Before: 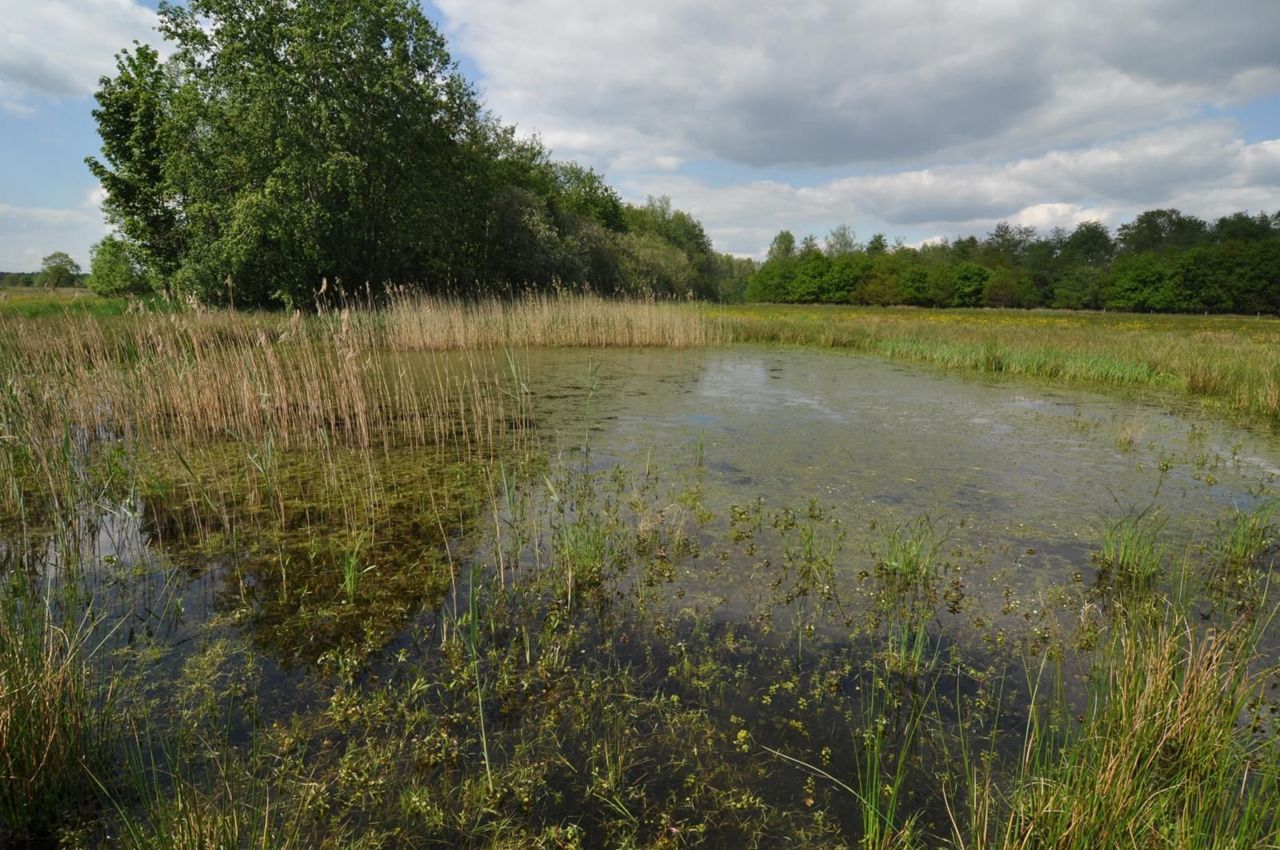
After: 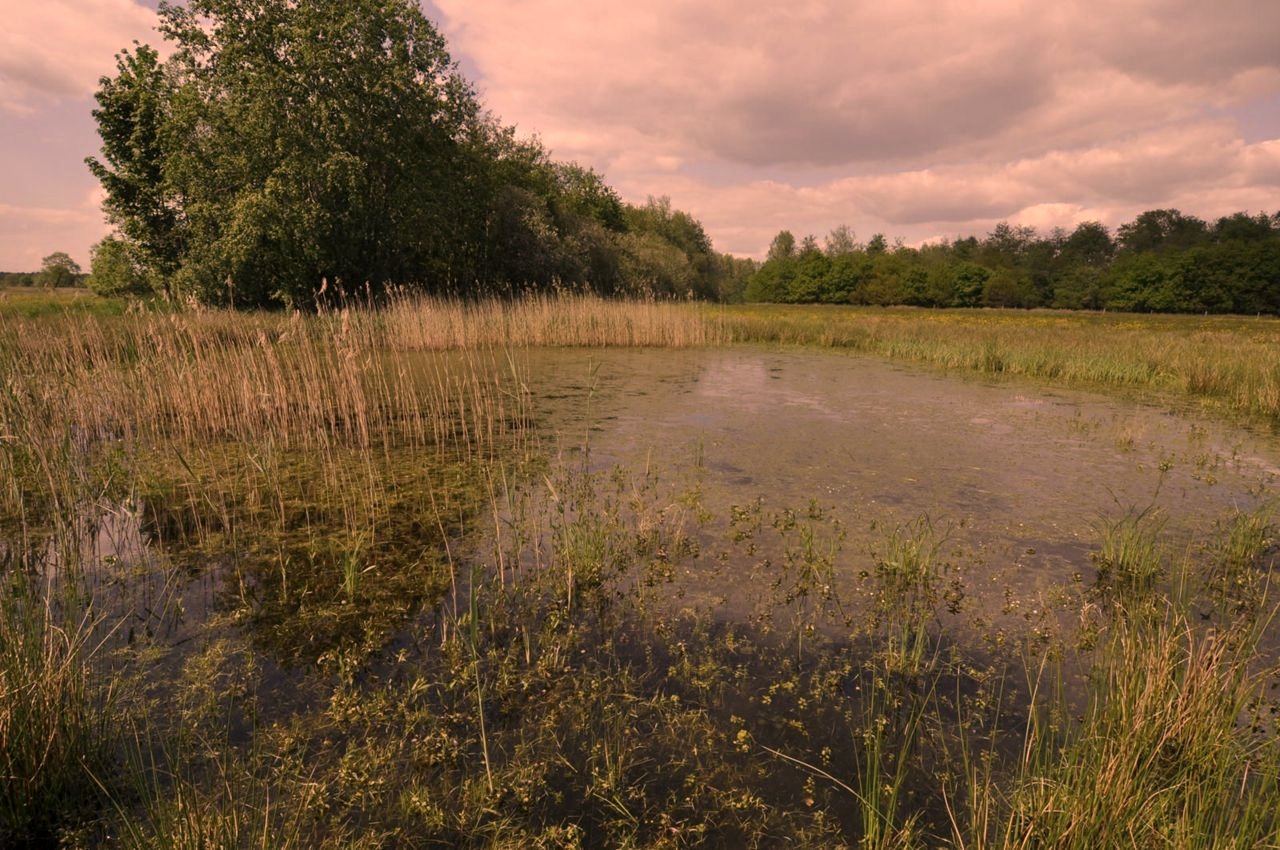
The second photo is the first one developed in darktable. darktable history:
contrast equalizer: y [[0.5, 0.5, 0.472, 0.5, 0.5, 0.5], [0.5 ×6], [0.5 ×6], [0 ×6], [0 ×6]]
exposure: black level correction 0.002, exposure -0.099 EV, compensate highlight preservation false
color correction: highlights a* 39.61, highlights b* 39.61, saturation 0.694
